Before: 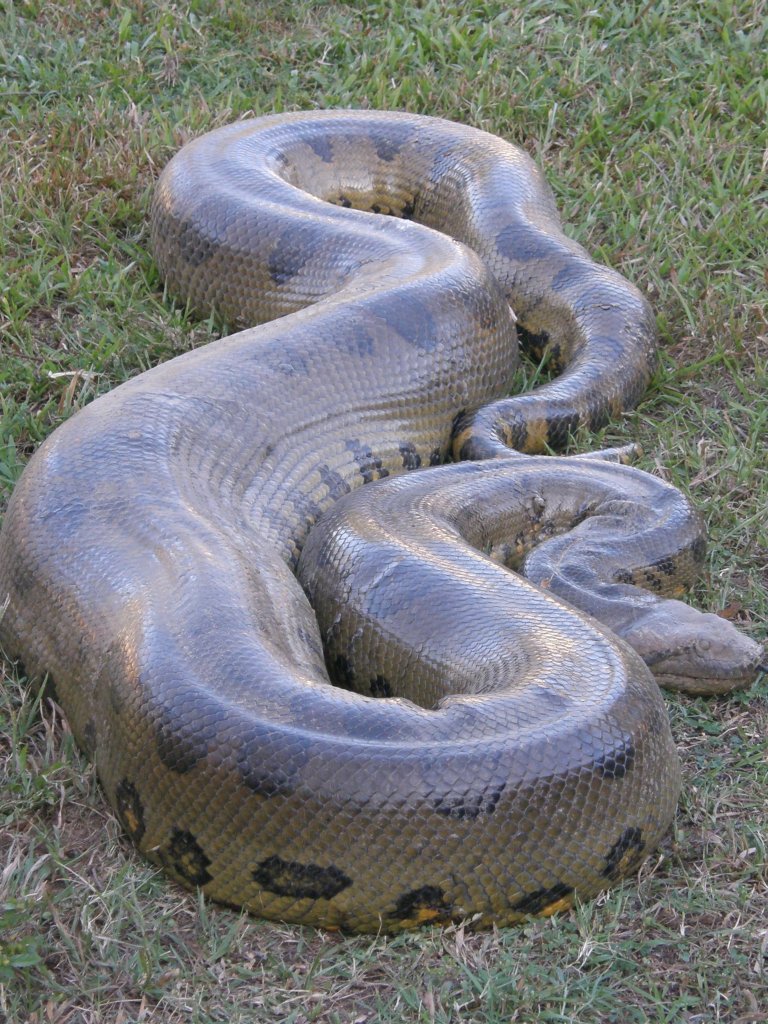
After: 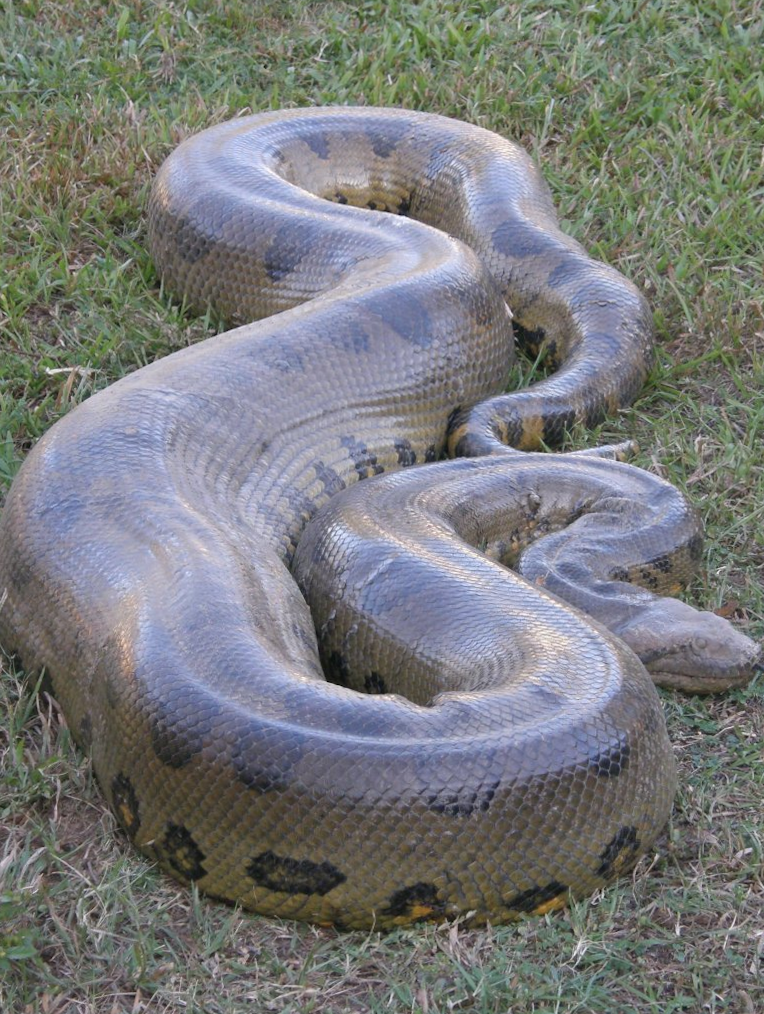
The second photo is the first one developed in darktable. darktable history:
crop: bottom 0.071%
rotate and perspective: rotation 0.192°, lens shift (horizontal) -0.015, crop left 0.005, crop right 0.996, crop top 0.006, crop bottom 0.99
